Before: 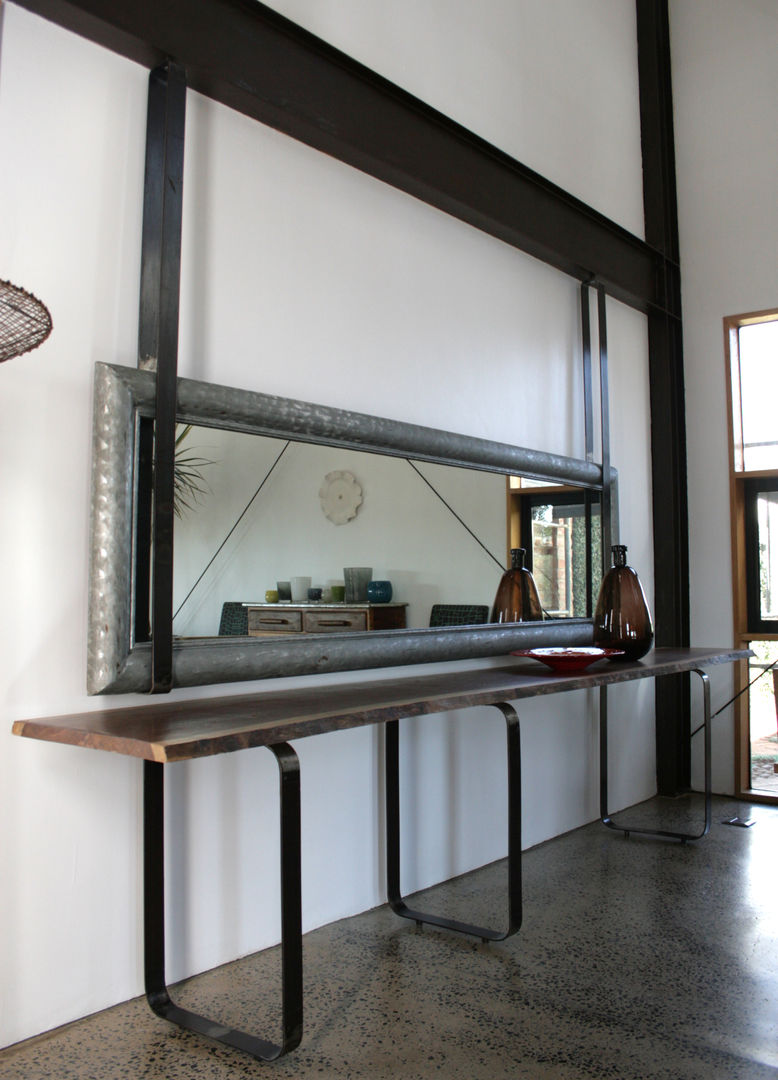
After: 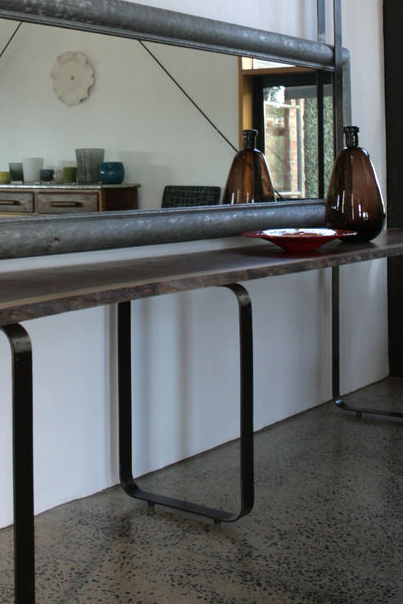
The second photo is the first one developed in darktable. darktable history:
crop: left 34.479%, top 38.822%, right 13.718%, bottom 5.172%
color zones: curves: ch0 [(0, 0.5) (0.143, 0.5) (0.286, 0.5) (0.429, 0.5) (0.62, 0.489) (0.714, 0.445) (0.844, 0.496) (1, 0.5)]; ch1 [(0, 0.5) (0.143, 0.5) (0.286, 0.5) (0.429, 0.5) (0.571, 0.5) (0.714, 0.523) (0.857, 0.5) (1, 0.5)]
